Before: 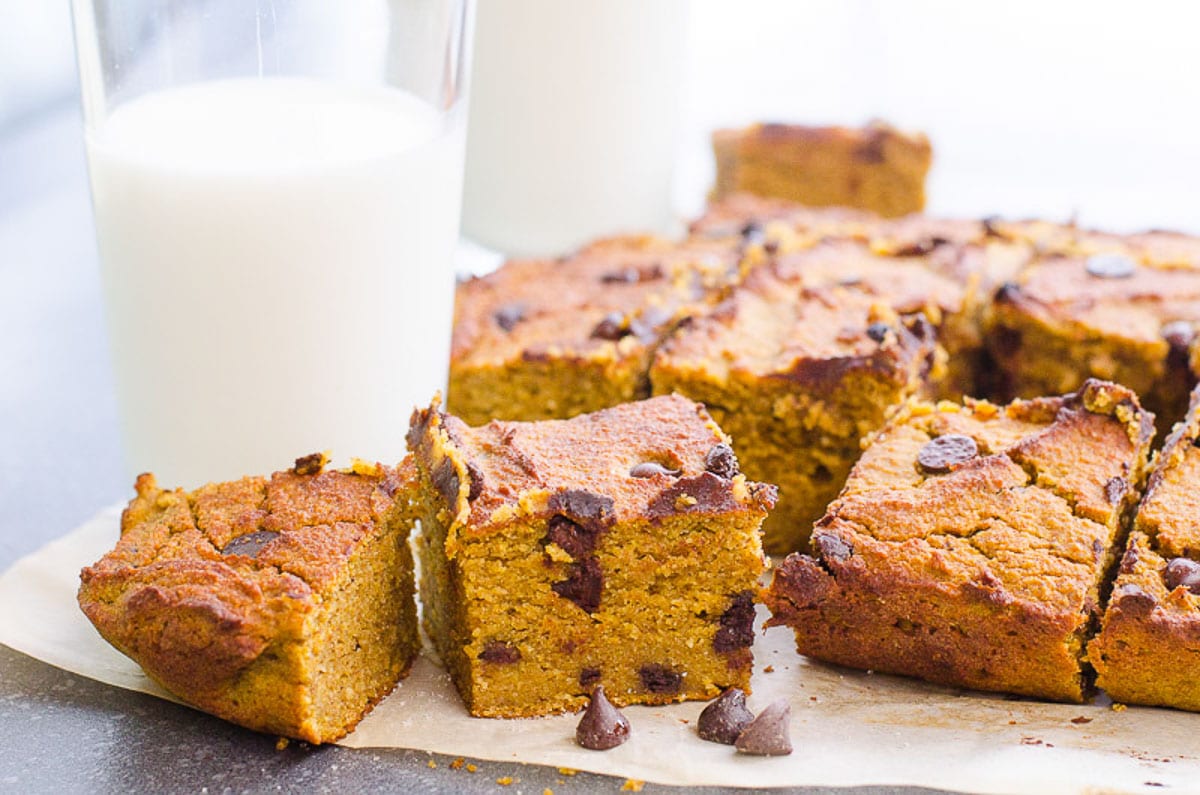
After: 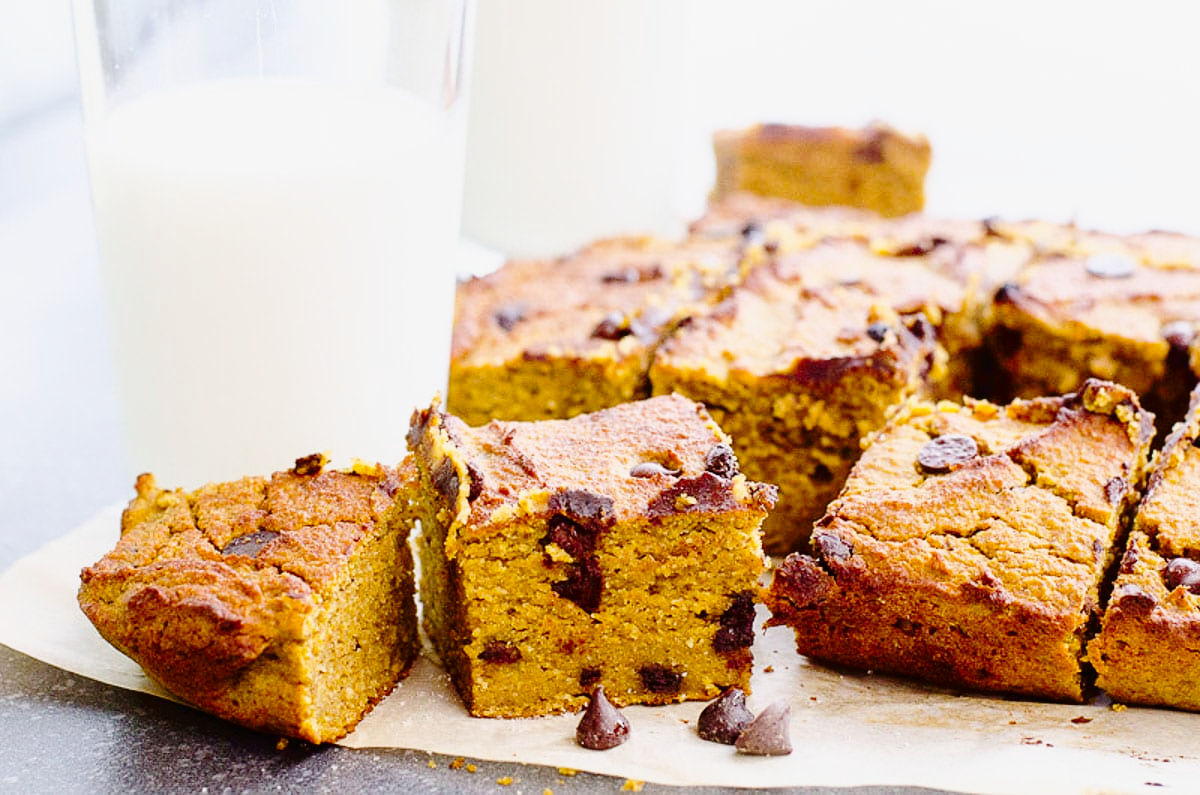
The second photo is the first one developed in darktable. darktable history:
tone curve: curves: ch0 [(0, 0) (0.003, 0.004) (0.011, 0.008) (0.025, 0.012) (0.044, 0.02) (0.069, 0.028) (0.1, 0.034) (0.136, 0.059) (0.177, 0.1) (0.224, 0.151) (0.277, 0.203) (0.335, 0.266) (0.399, 0.344) (0.468, 0.414) (0.543, 0.507) (0.623, 0.602) (0.709, 0.704) (0.801, 0.804) (0.898, 0.927) (1, 1)], color space Lab, independent channels, preserve colors none
exposure: black level correction 0, exposure -0.731 EV, compensate exposure bias true, compensate highlight preservation false
base curve: curves: ch0 [(0, 0) (0.032, 0.037) (0.105, 0.228) (0.435, 0.76) (0.856, 0.983) (1, 1)], preserve colors none
